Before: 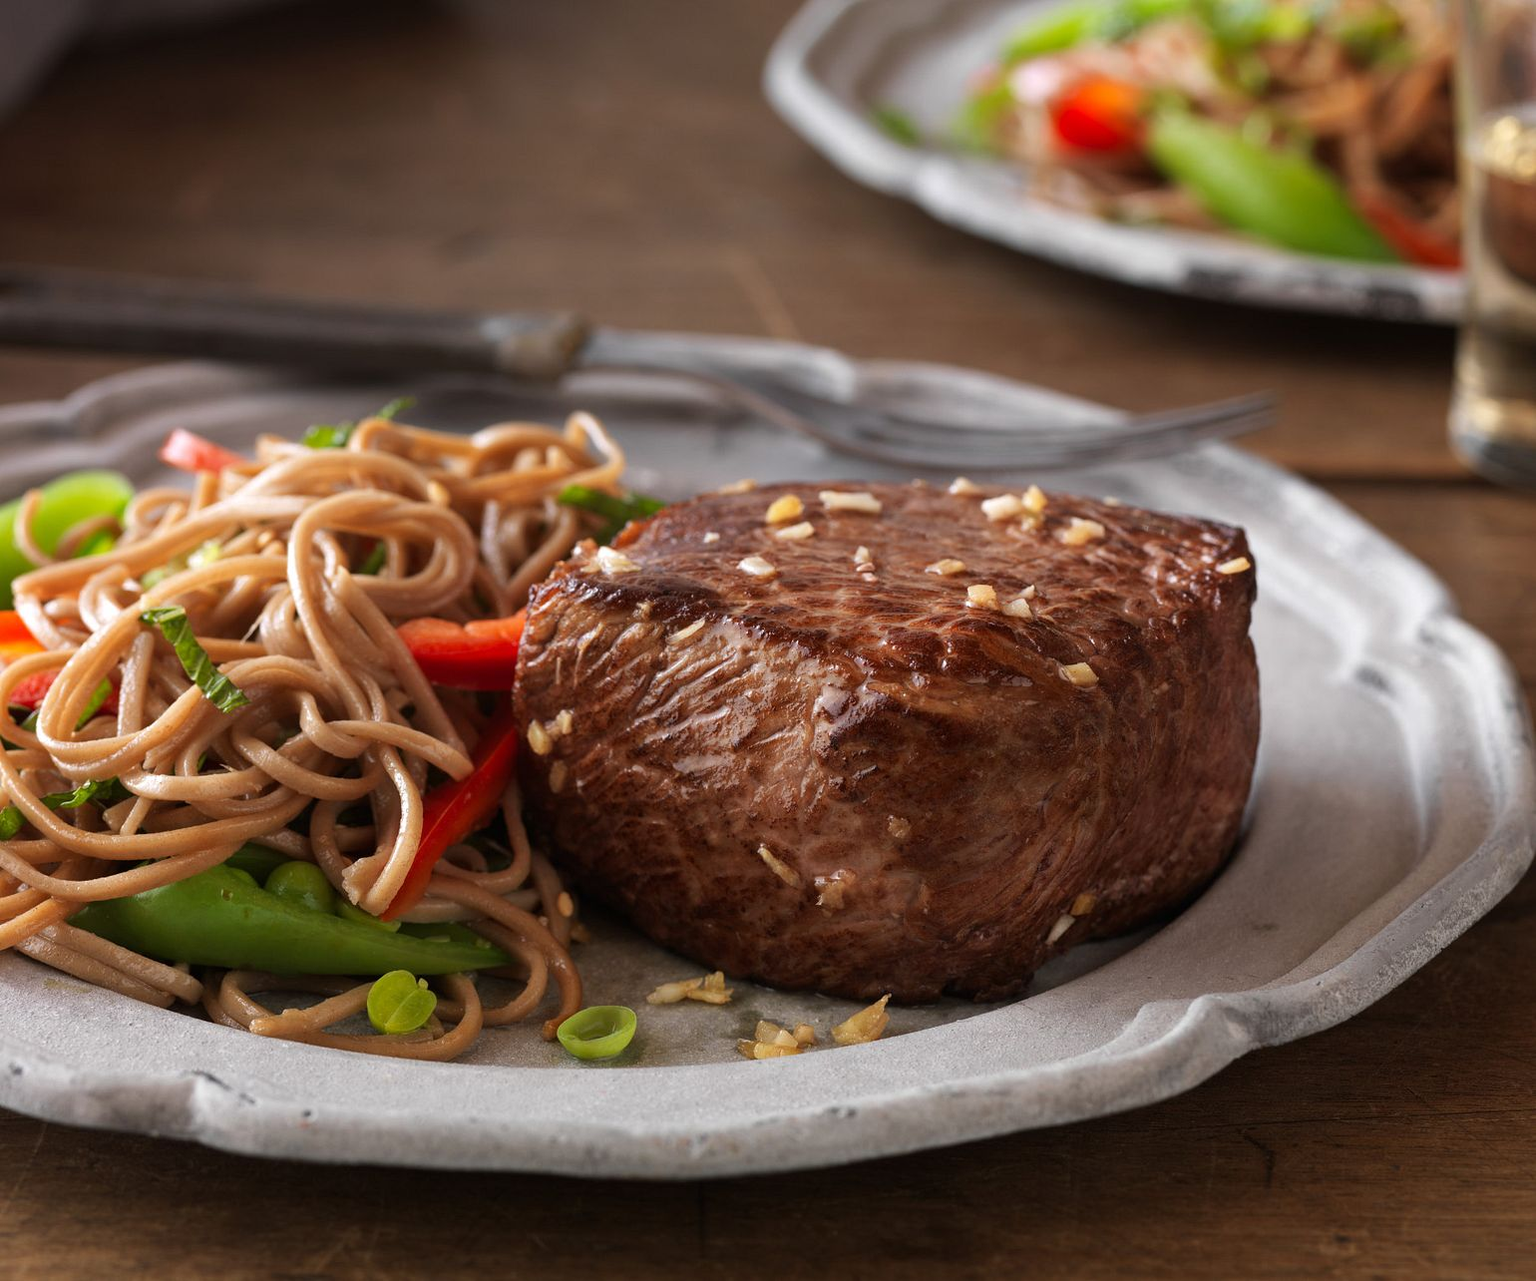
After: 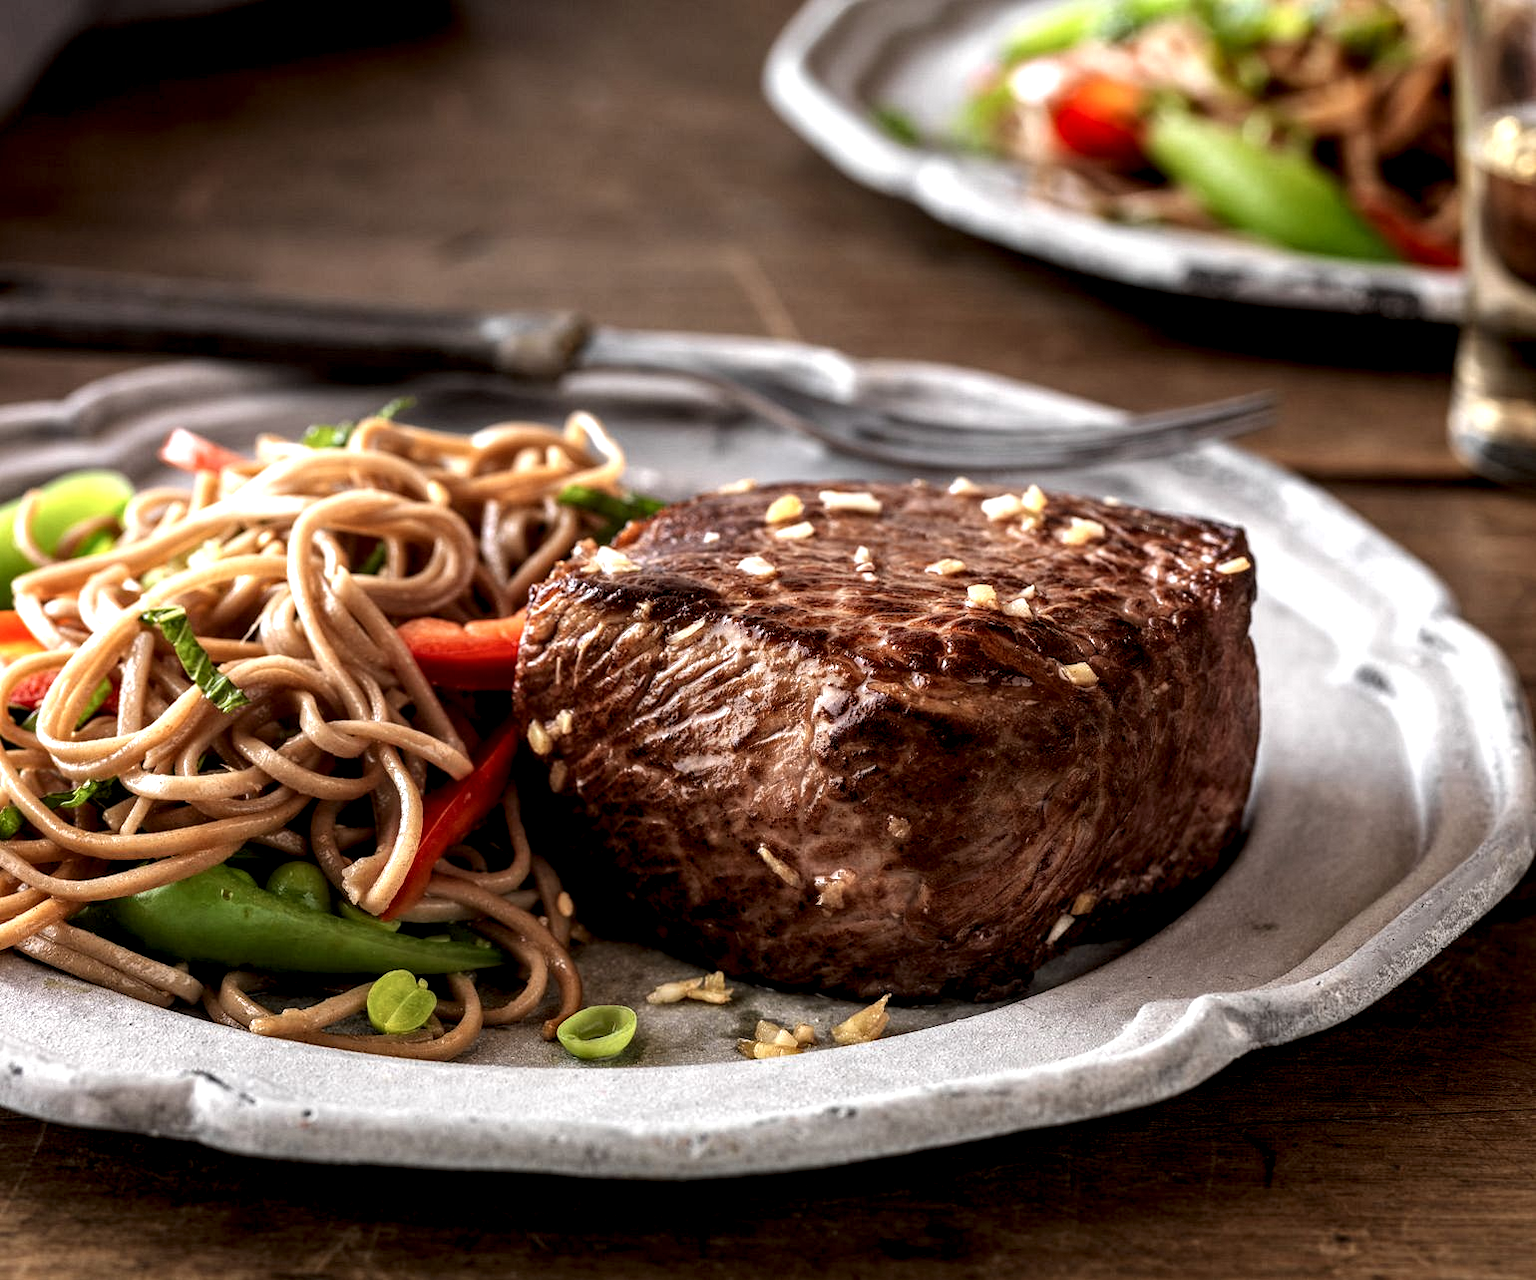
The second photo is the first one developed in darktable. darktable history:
local contrast: detail 204%
